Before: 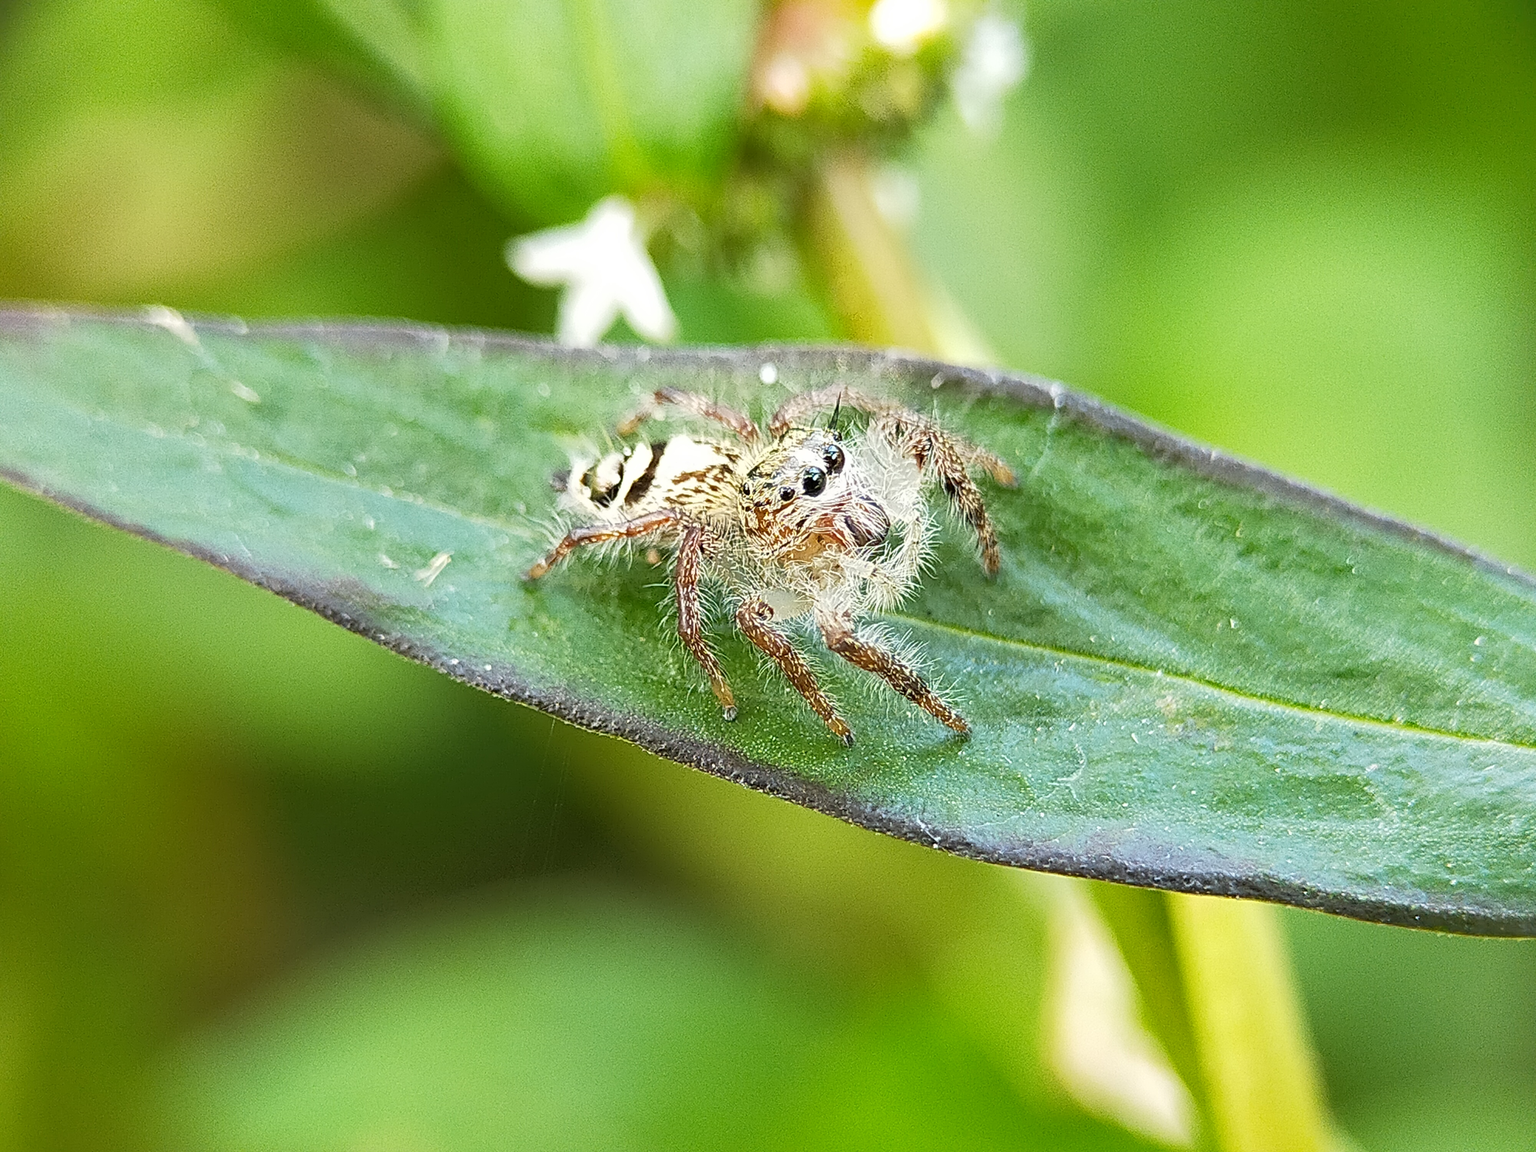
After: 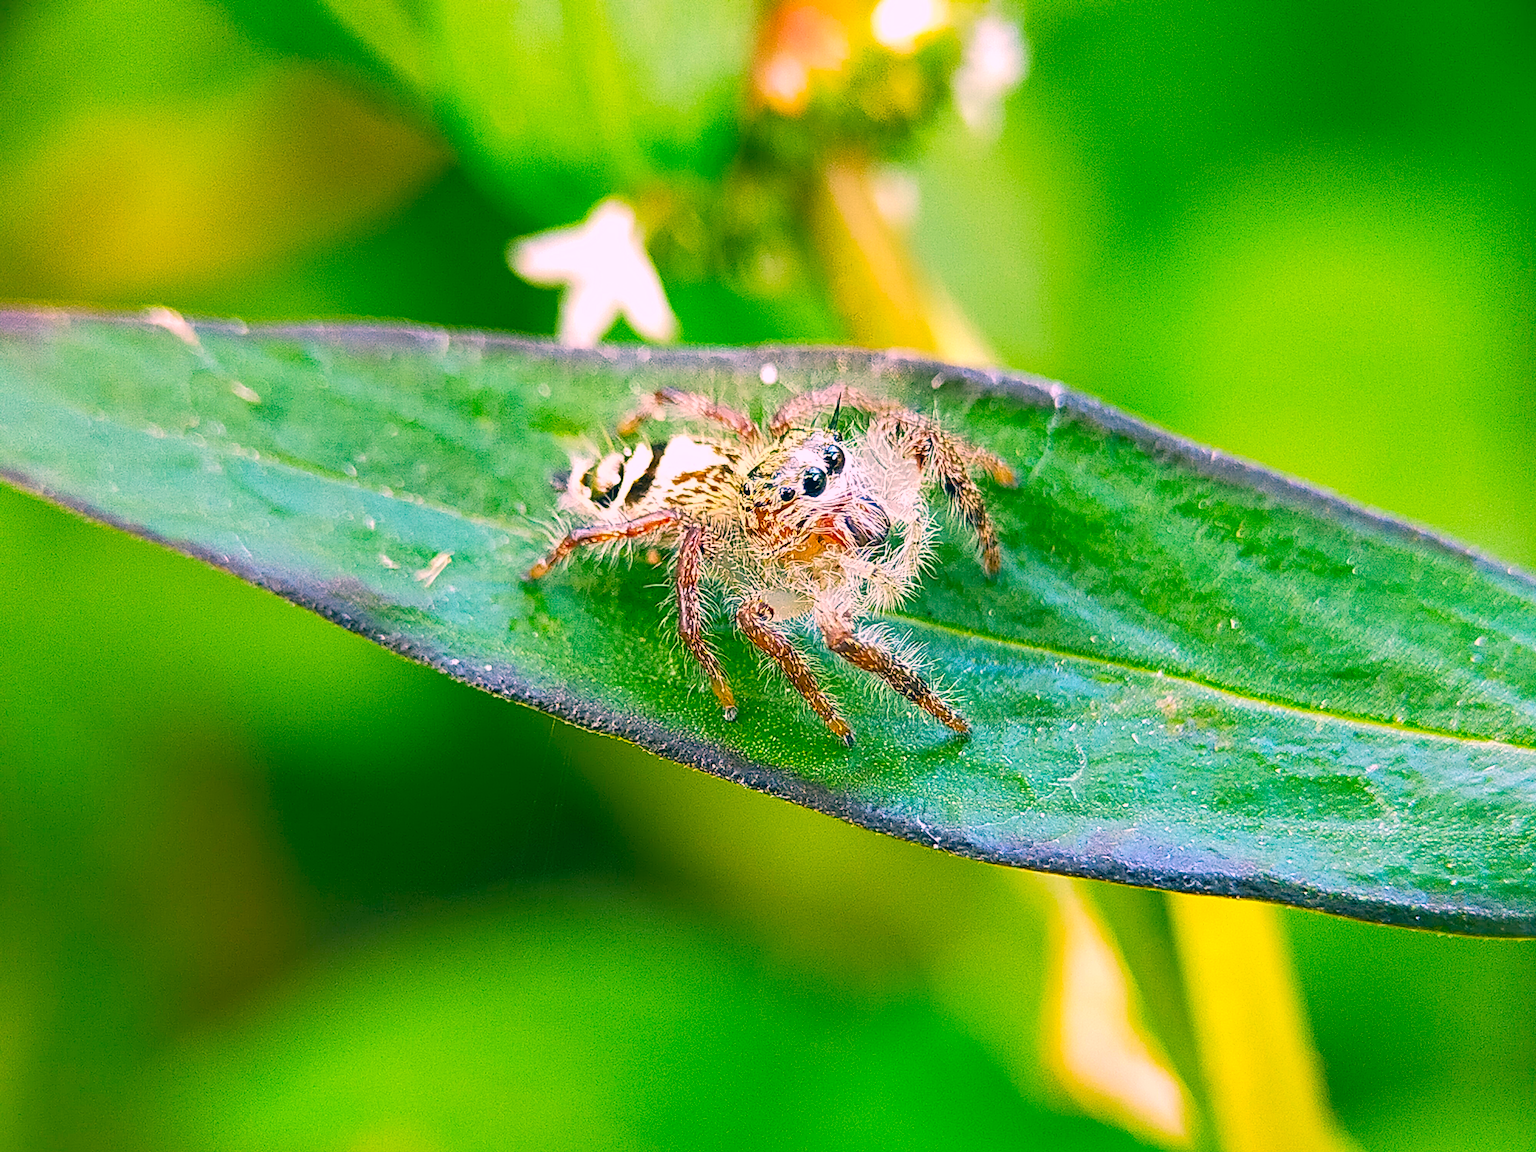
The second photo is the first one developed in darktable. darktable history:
color correction: highlights a* 17.45, highlights b* 0.254, shadows a* -15.48, shadows b* -14.32, saturation 1.56
haze removal: compatibility mode true, adaptive false
